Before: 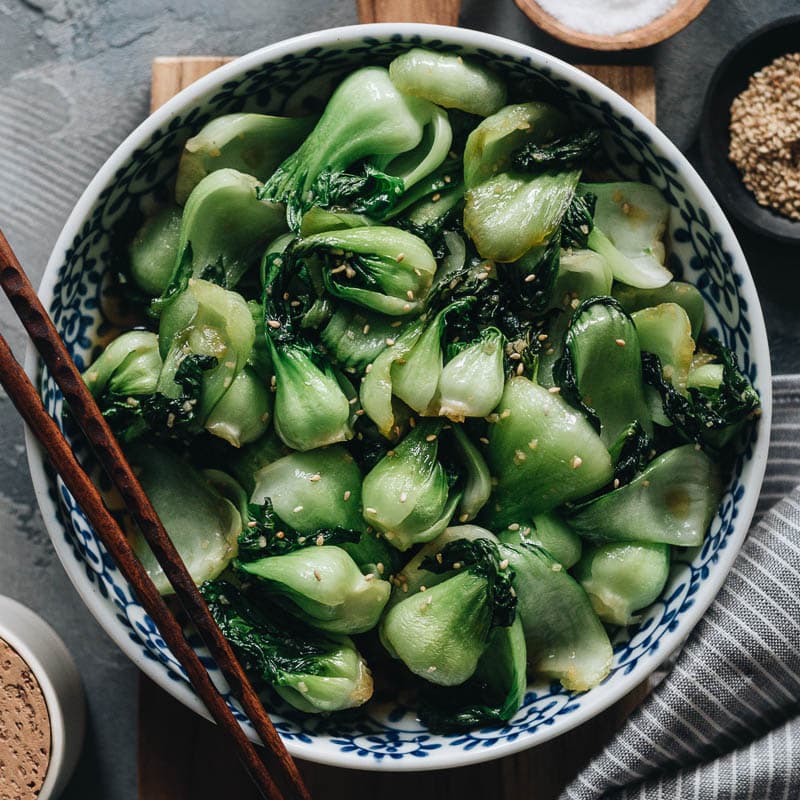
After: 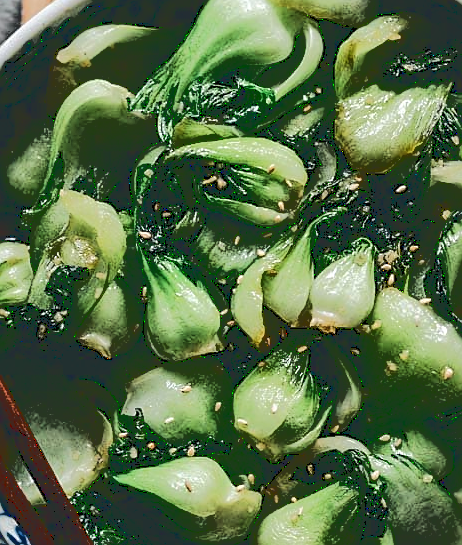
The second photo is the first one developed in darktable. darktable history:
crop: left 16.202%, top 11.208%, right 26.045%, bottom 20.557%
sharpen: on, module defaults
base curve: curves: ch0 [(0.065, 0.026) (0.236, 0.358) (0.53, 0.546) (0.777, 0.841) (0.924, 0.992)], preserve colors average RGB
